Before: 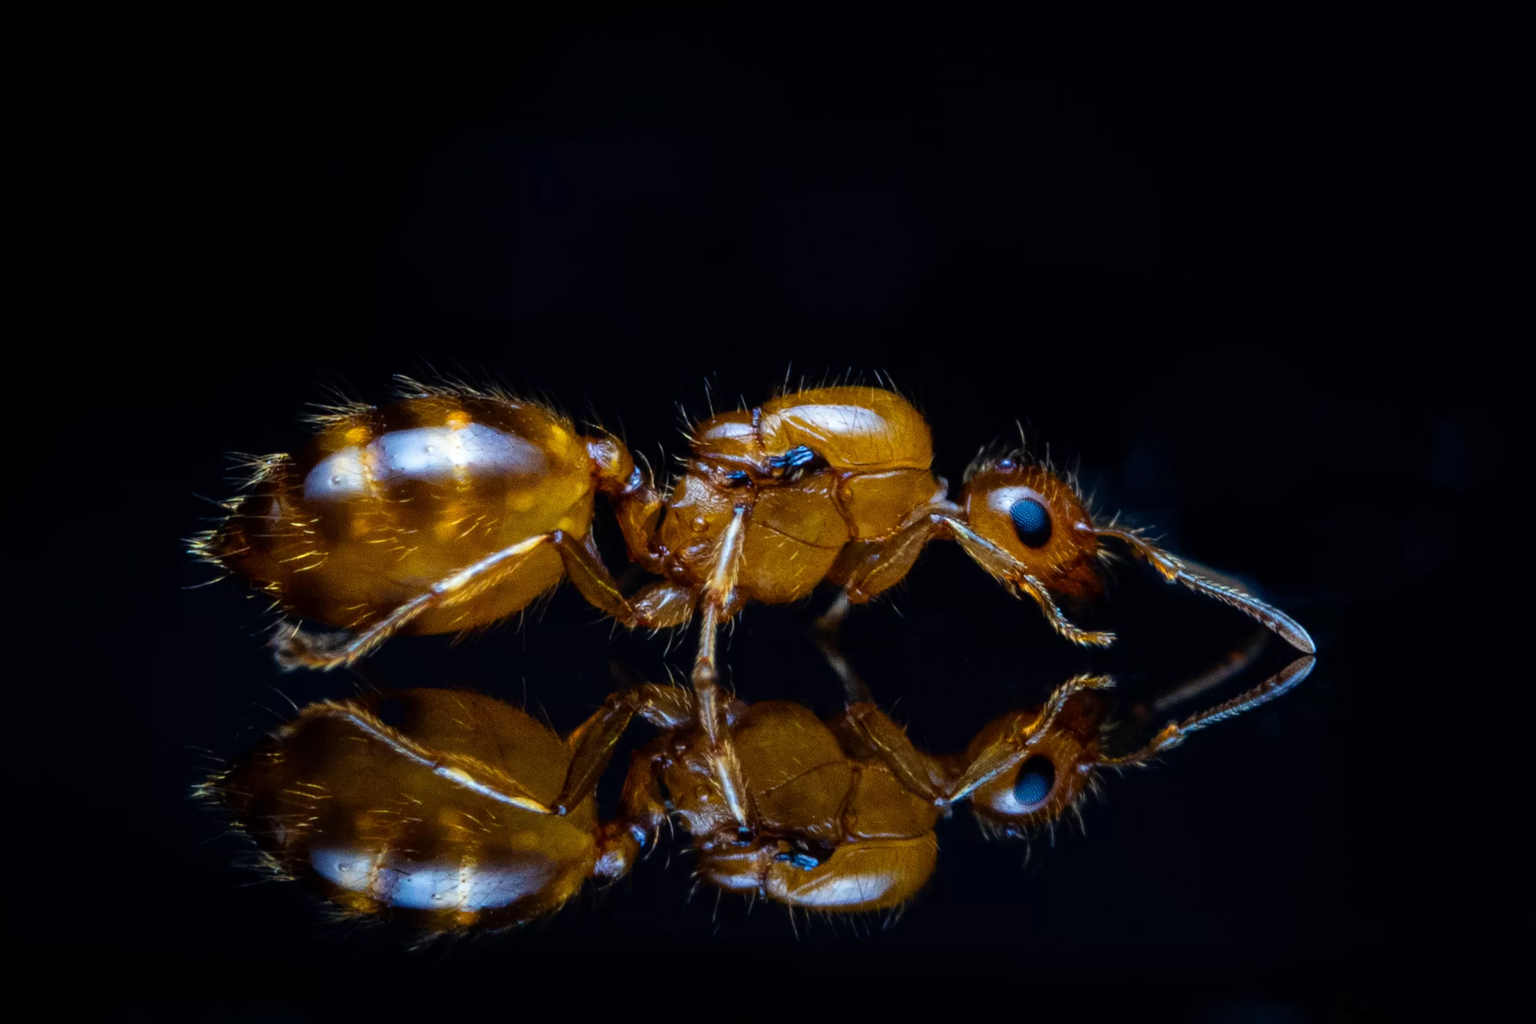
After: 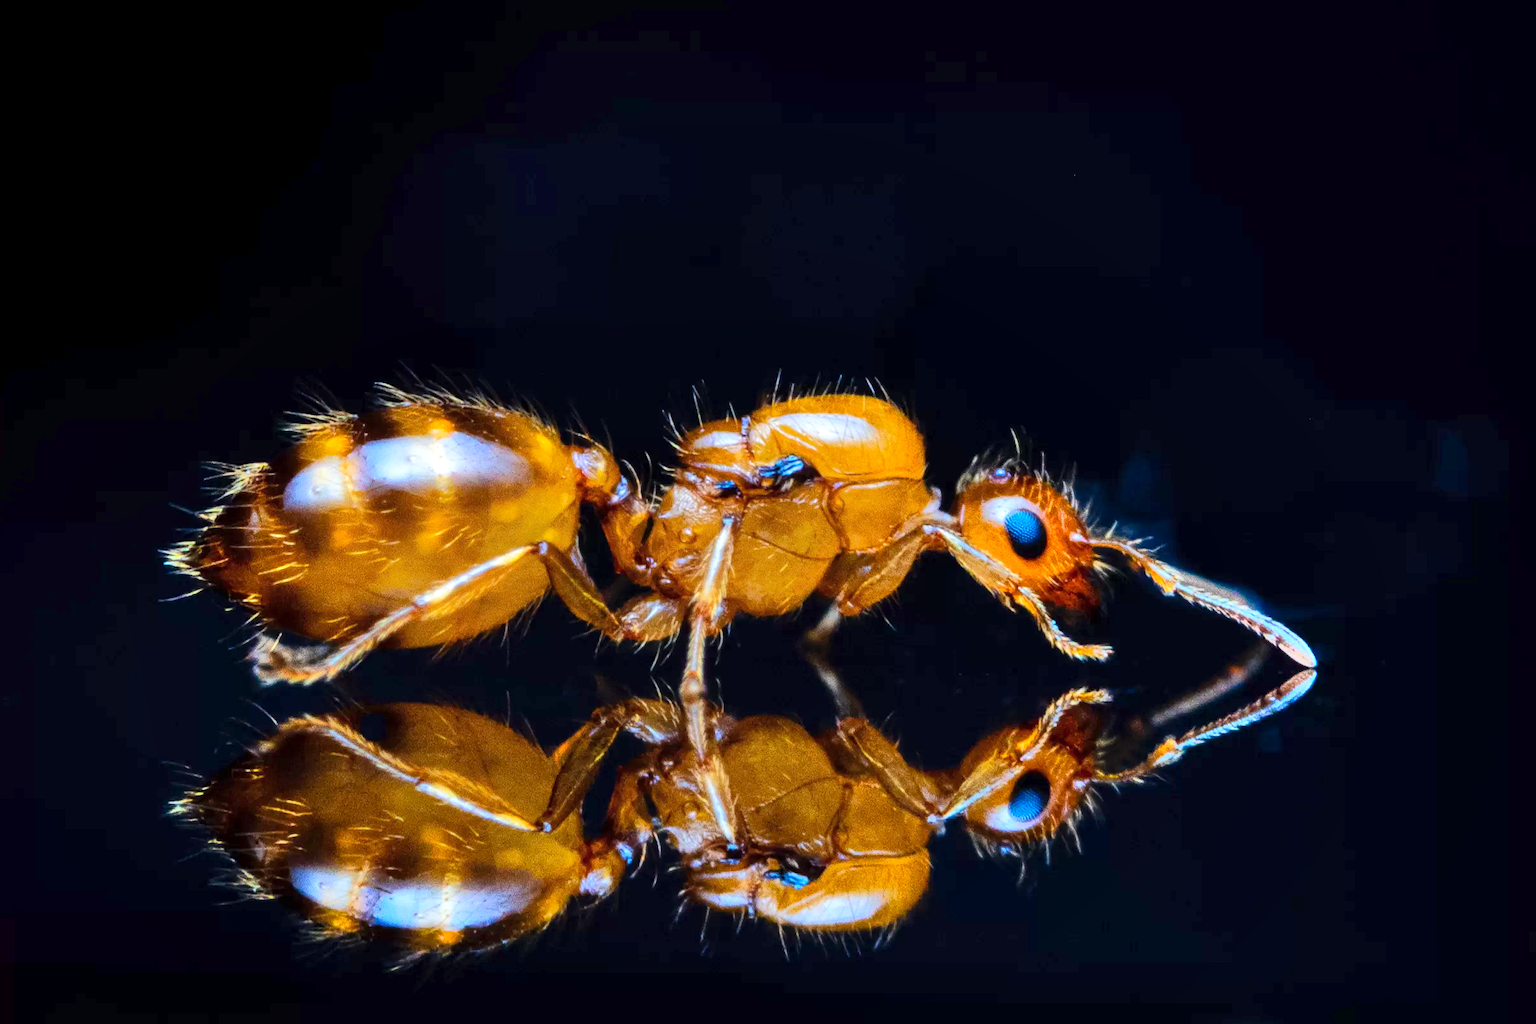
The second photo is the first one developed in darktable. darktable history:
shadows and highlights: radius 264.75, soften with gaussian
tone equalizer: -8 EV 1 EV, -7 EV 1 EV, -6 EV 1 EV, -5 EV 1 EV, -4 EV 1 EV, -3 EV 0.75 EV, -2 EV 0.5 EV, -1 EV 0.25 EV
crop: left 1.743%, right 0.268%, bottom 2.011%
vibrance: vibrance 15%
